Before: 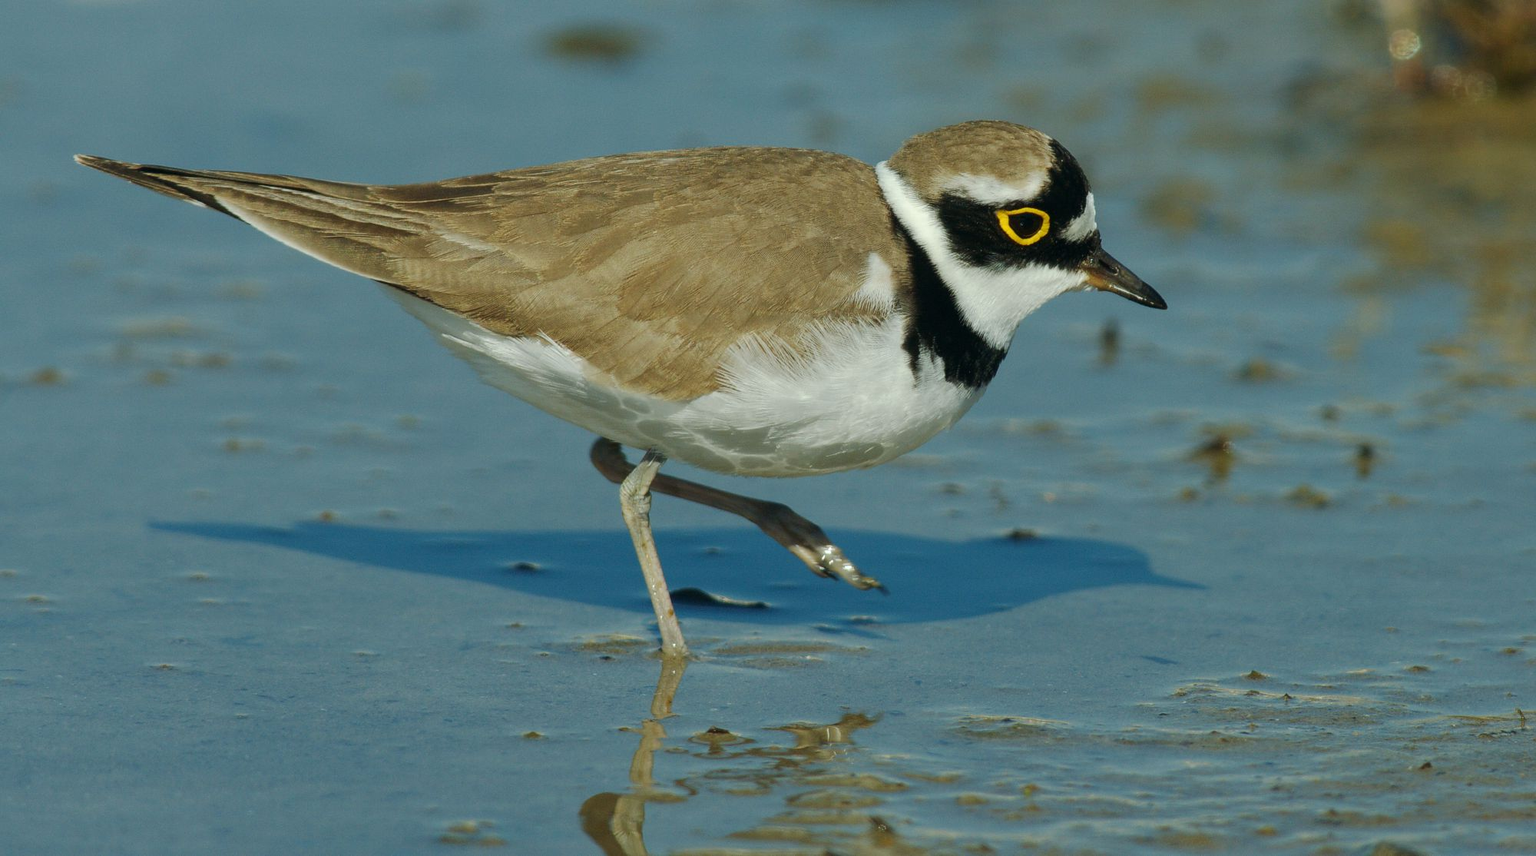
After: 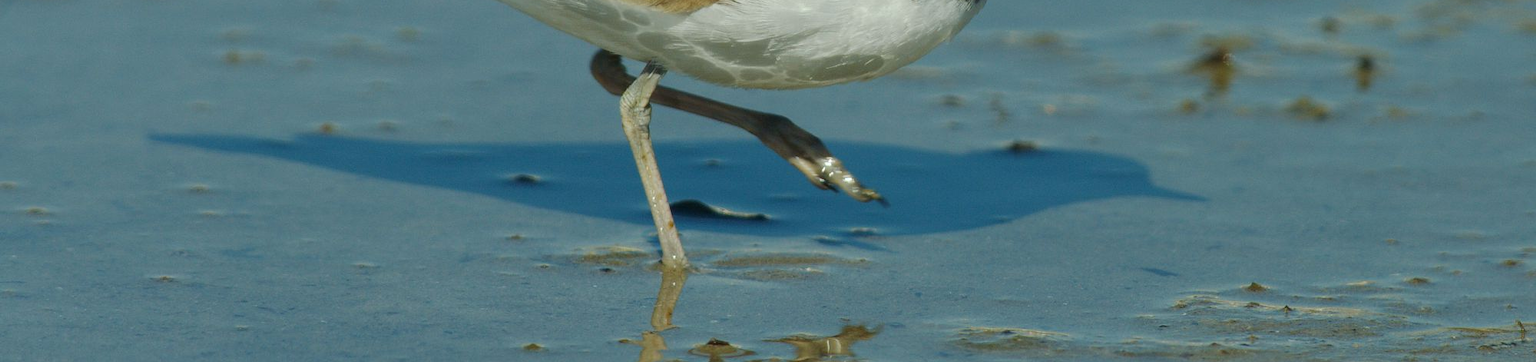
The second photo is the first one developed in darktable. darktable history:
crop: top 45.379%, bottom 12.178%
